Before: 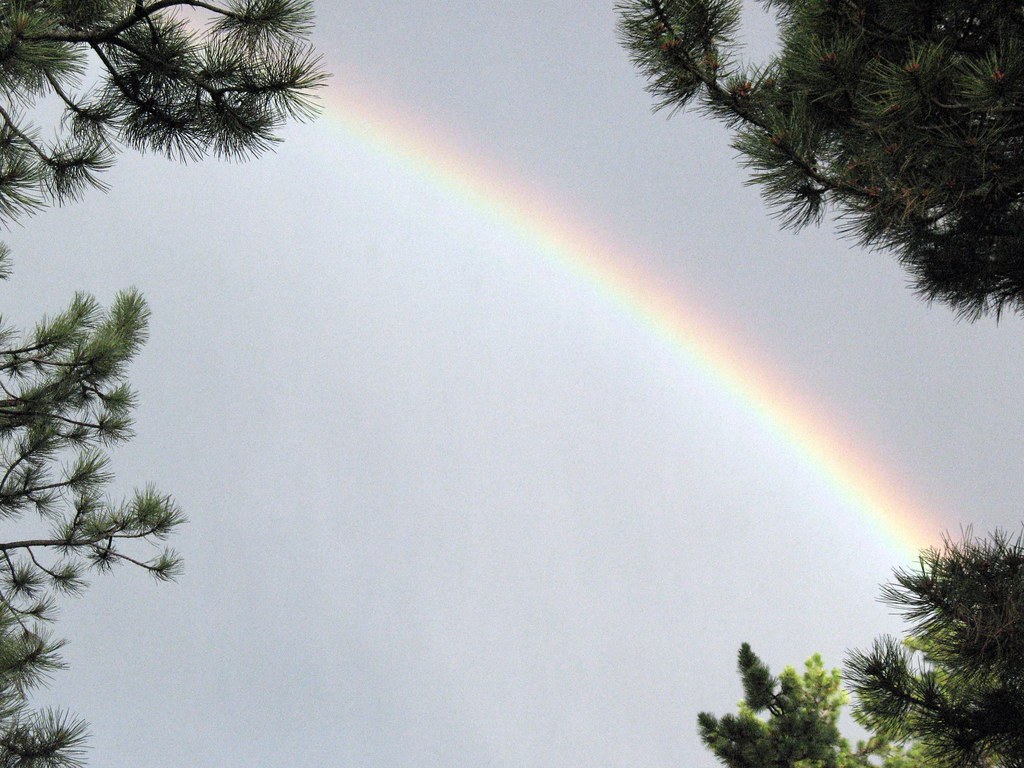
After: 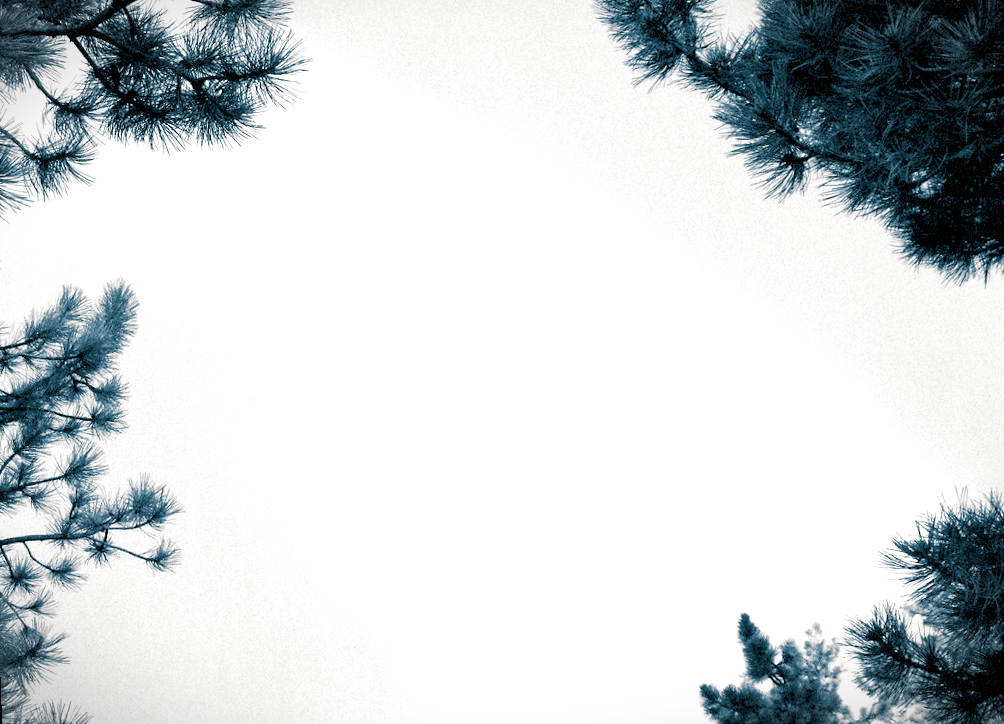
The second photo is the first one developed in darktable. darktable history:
monochrome: a 73.58, b 64.21
exposure: exposure 0.781 EV, compensate highlight preservation false
color zones: curves: ch0 [(0, 0.5) (0.143, 0.52) (0.286, 0.5) (0.429, 0.5) (0.571, 0.5) (0.714, 0.5) (0.857, 0.5) (1, 0.5)]; ch1 [(0, 0.489) (0.155, 0.45) (0.286, 0.466) (0.429, 0.5) (0.571, 0.5) (0.714, 0.5) (0.857, 0.5) (1, 0.489)]
rgb levels: levels [[0.01, 0.419, 0.839], [0, 0.5, 1], [0, 0.5, 1]]
split-toning: shadows › hue 212.4°, balance -70
rotate and perspective: rotation -2°, crop left 0.022, crop right 0.978, crop top 0.049, crop bottom 0.951
vignetting: fall-off start 100%, brightness -0.406, saturation -0.3, width/height ratio 1.324, dithering 8-bit output, unbound false
